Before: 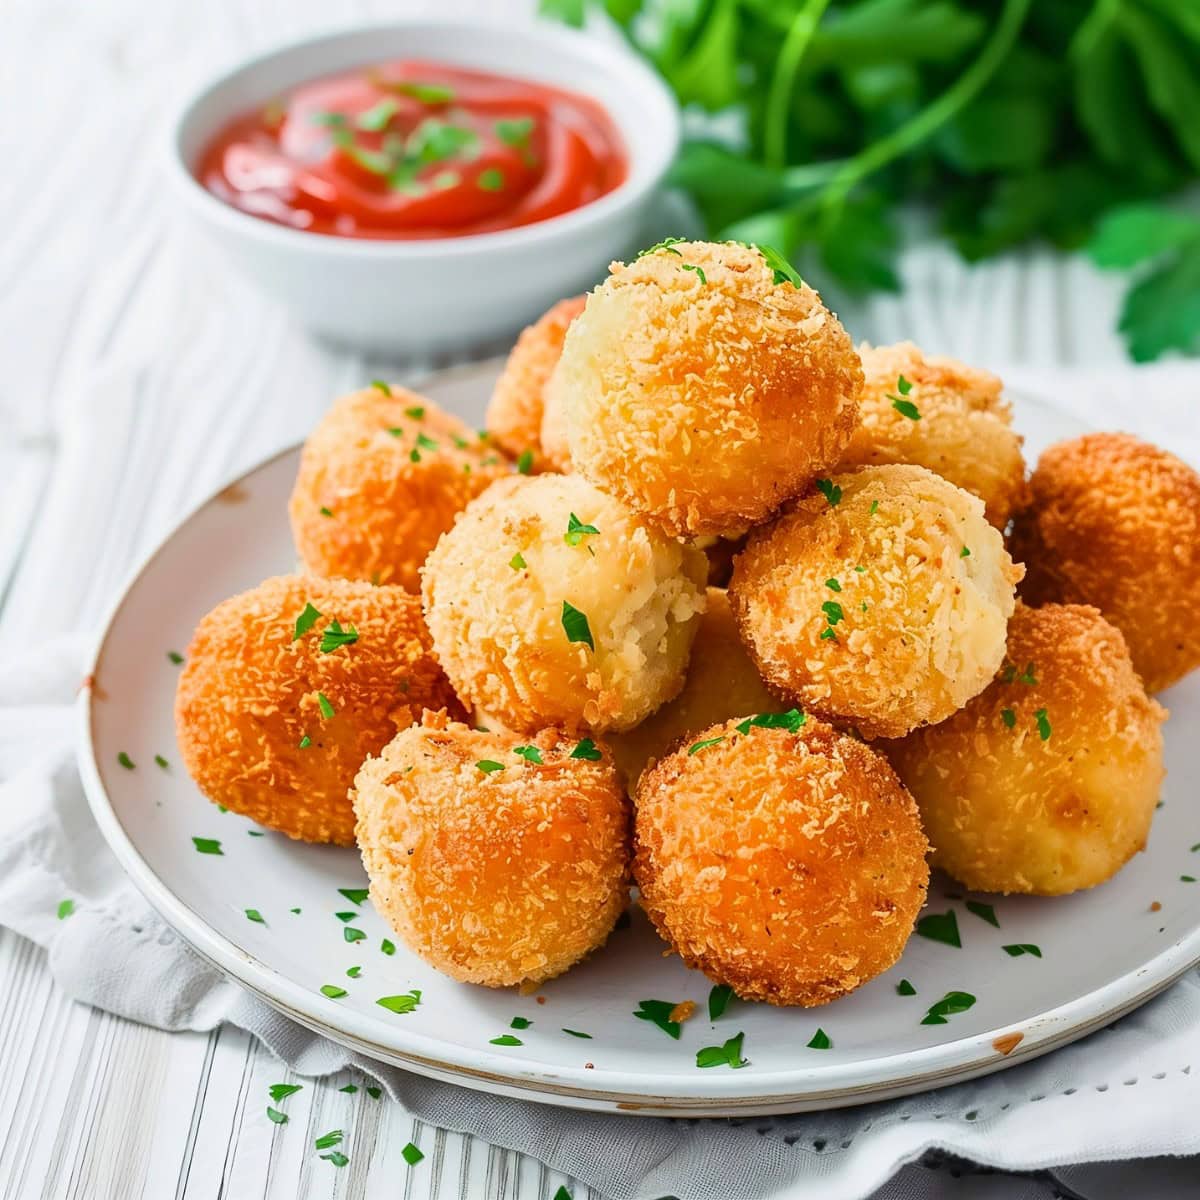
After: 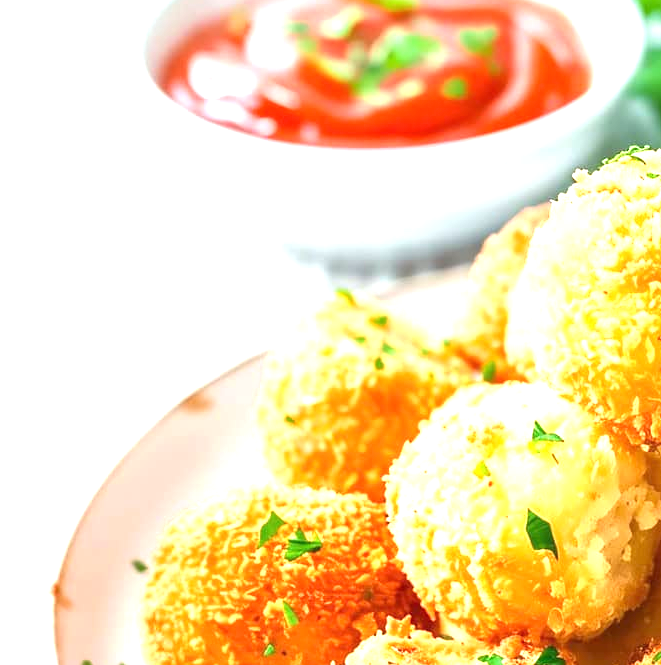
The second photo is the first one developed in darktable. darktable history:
exposure: black level correction 0, exposure 1.2 EV, compensate exposure bias true, compensate highlight preservation false
crop and rotate: left 3.063%, top 7.707%, right 41.829%, bottom 36.872%
